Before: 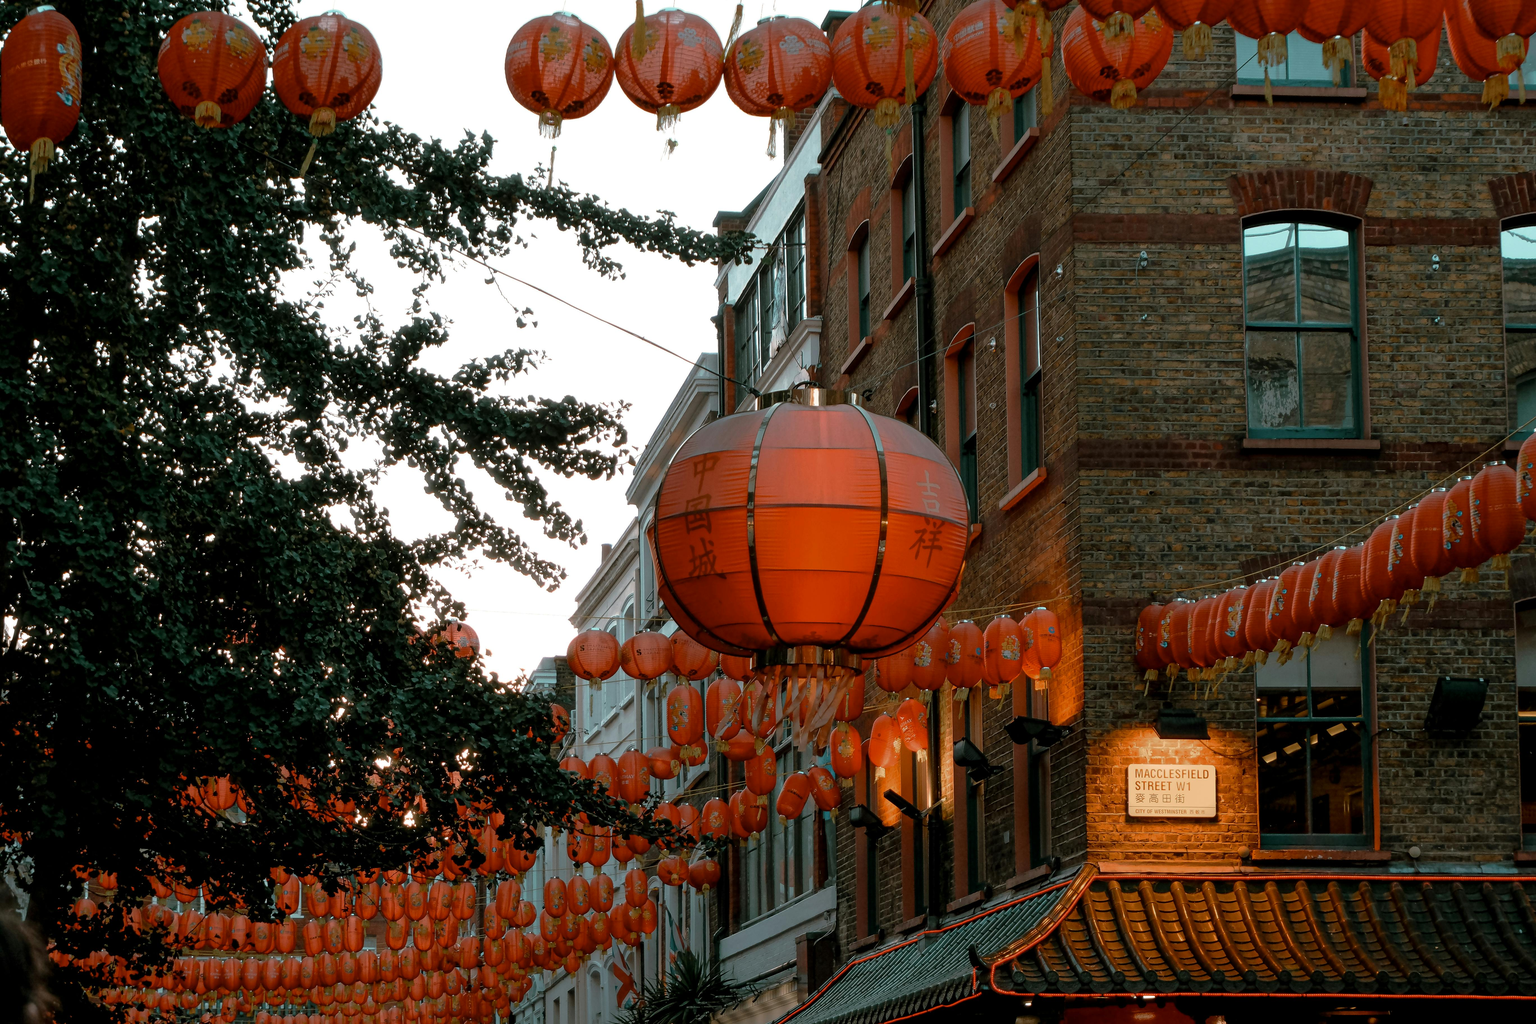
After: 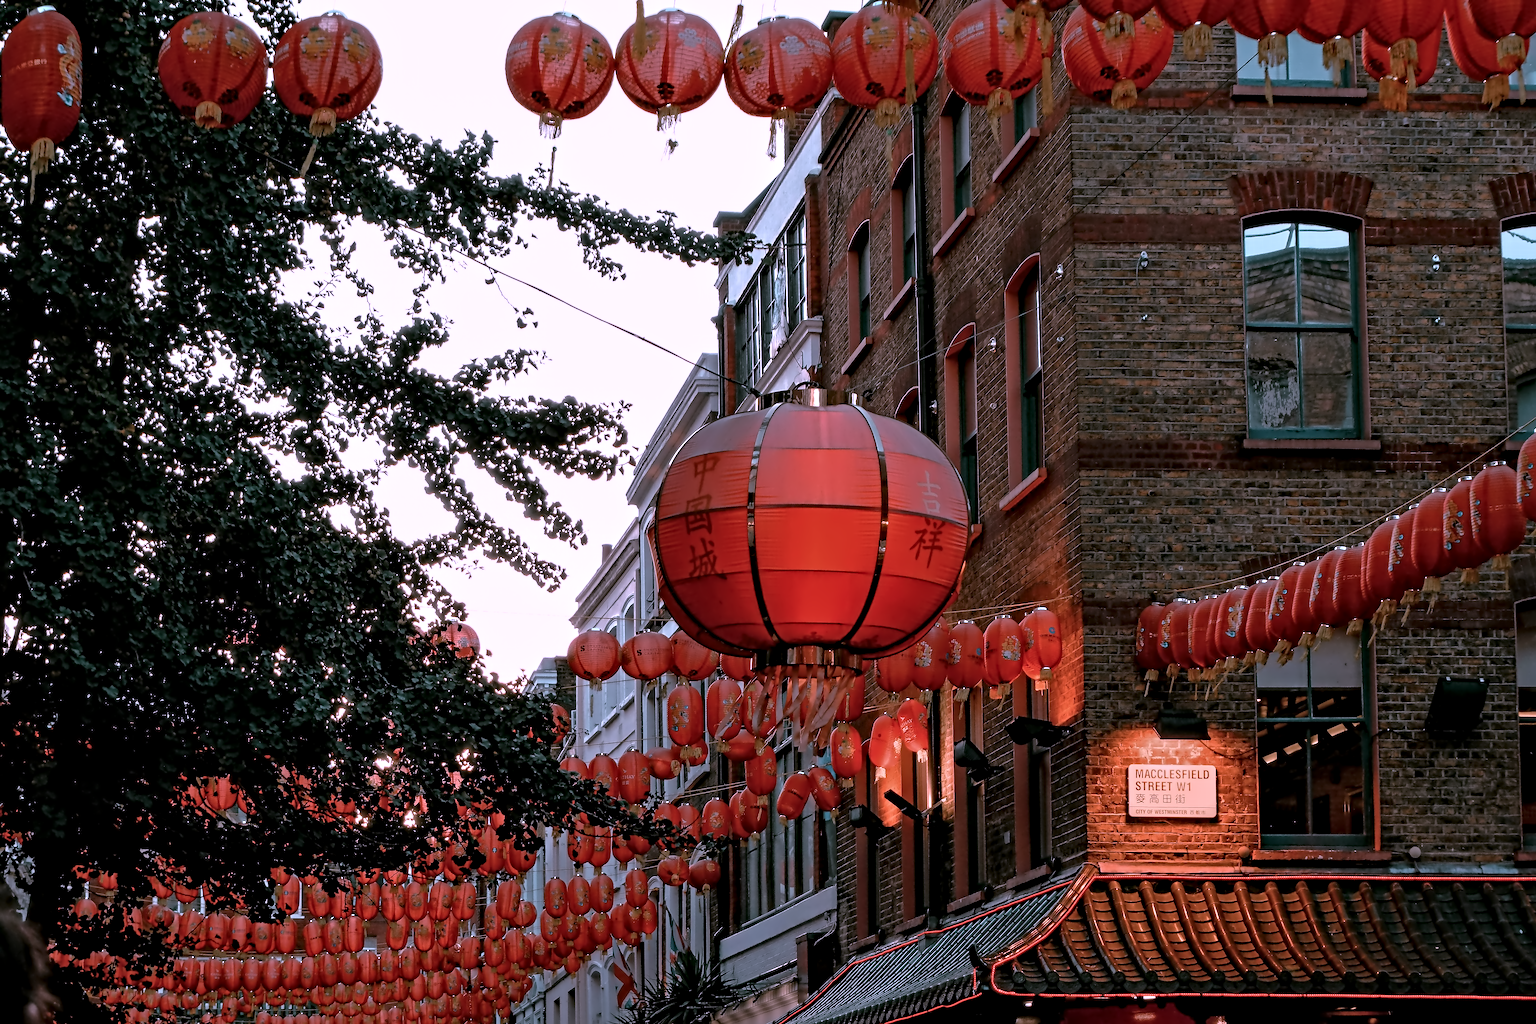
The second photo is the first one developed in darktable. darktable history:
contrast equalizer: octaves 7, y [[0.5, 0.542, 0.583, 0.625, 0.667, 0.708], [0.5 ×6], [0.5 ×6], [0, 0.033, 0.067, 0.1, 0.133, 0.167], [0, 0.05, 0.1, 0.15, 0.2, 0.25]]
color correction: highlights a* 15.03, highlights b* -25.07
